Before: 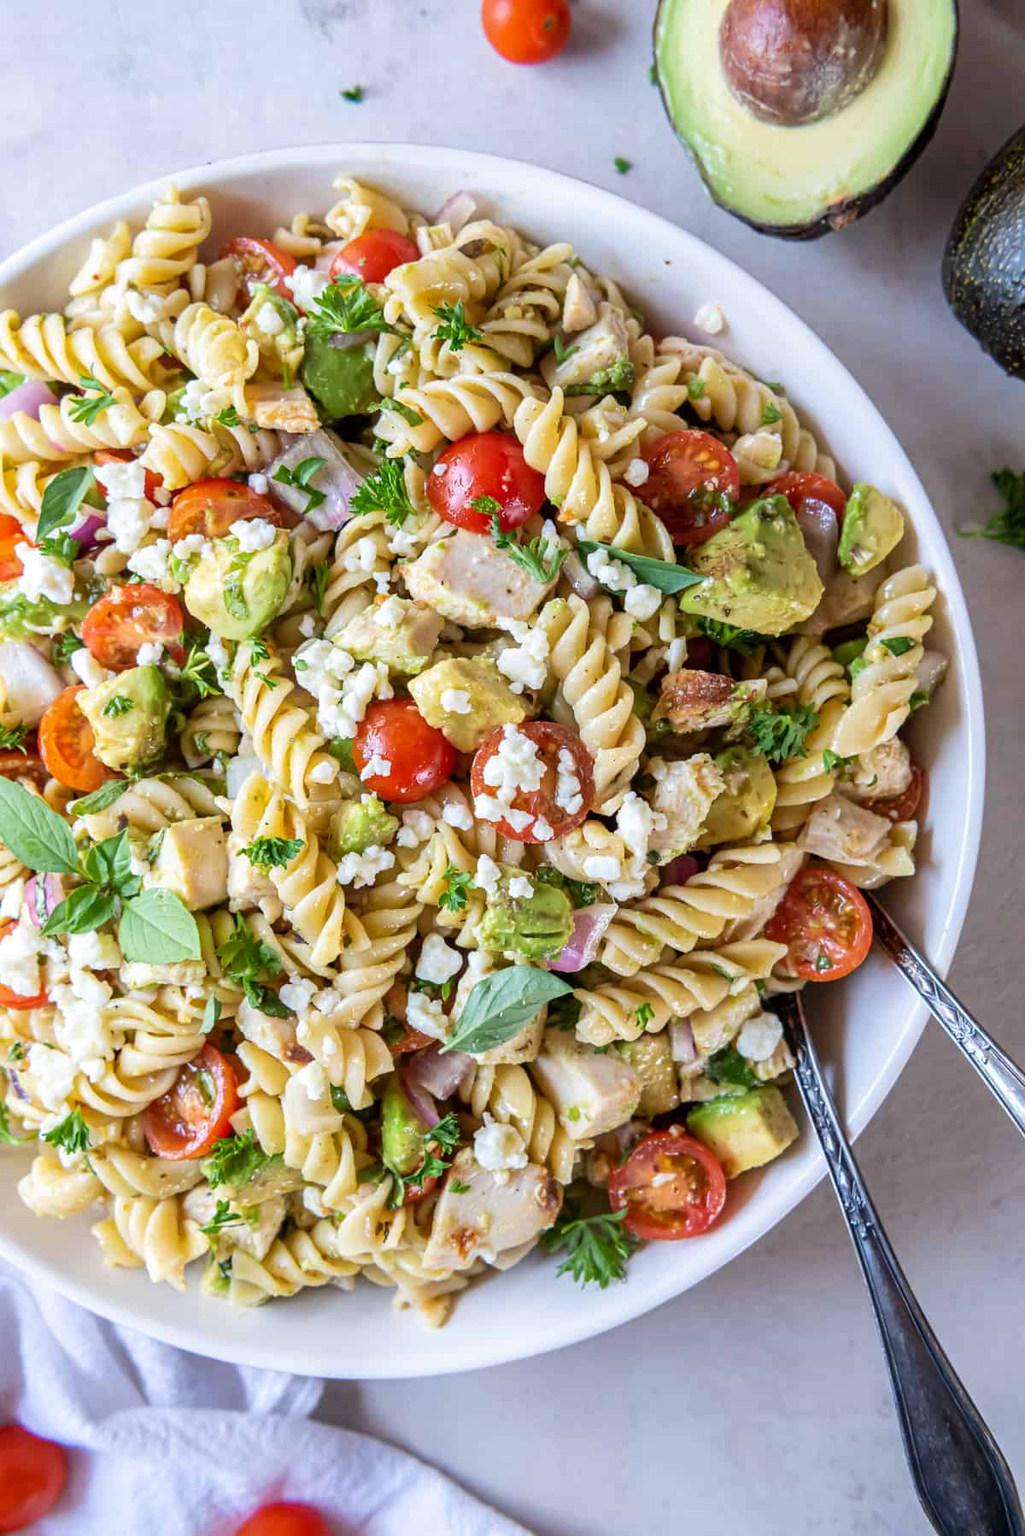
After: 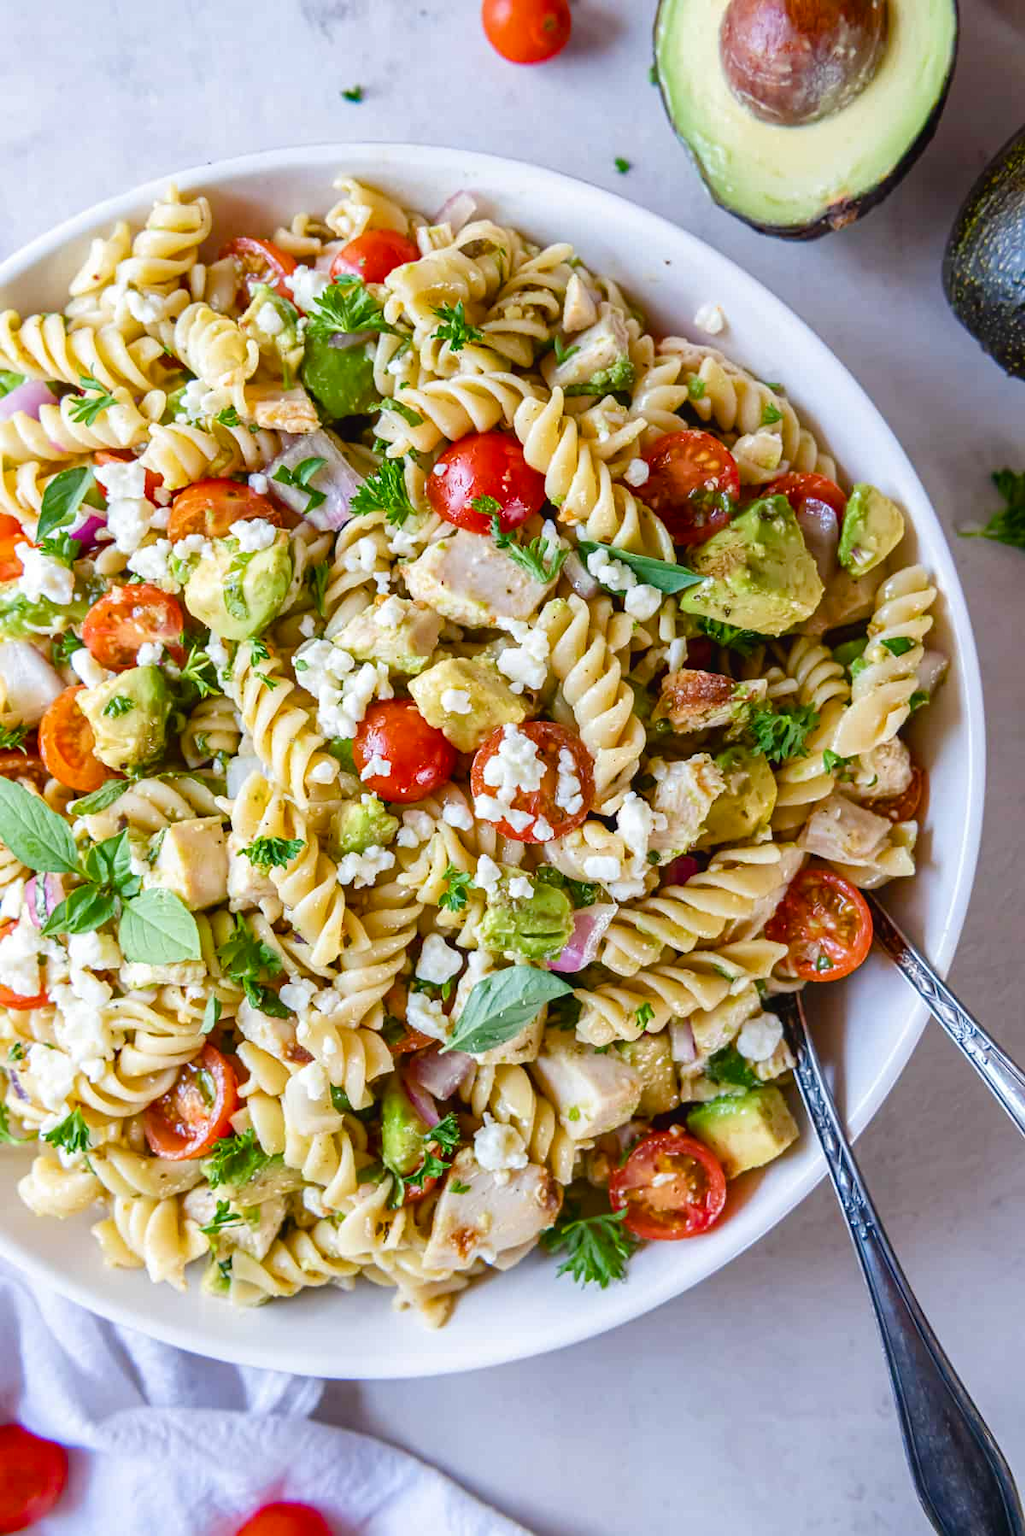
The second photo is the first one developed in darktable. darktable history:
color balance rgb: power › hue 60.25°, global offset › luminance 0.279%, perceptual saturation grading › global saturation 20%, perceptual saturation grading › highlights -25.15%, perceptual saturation grading › shadows 49.789%
